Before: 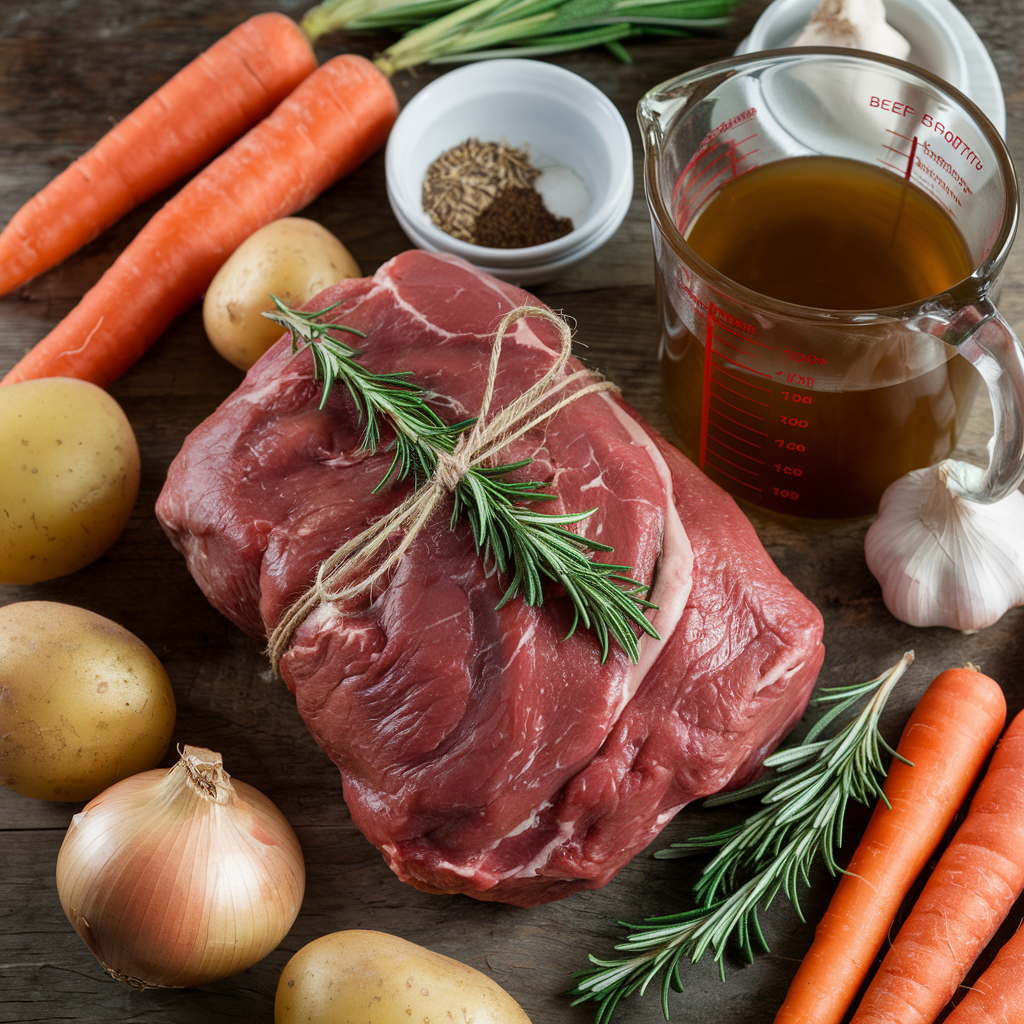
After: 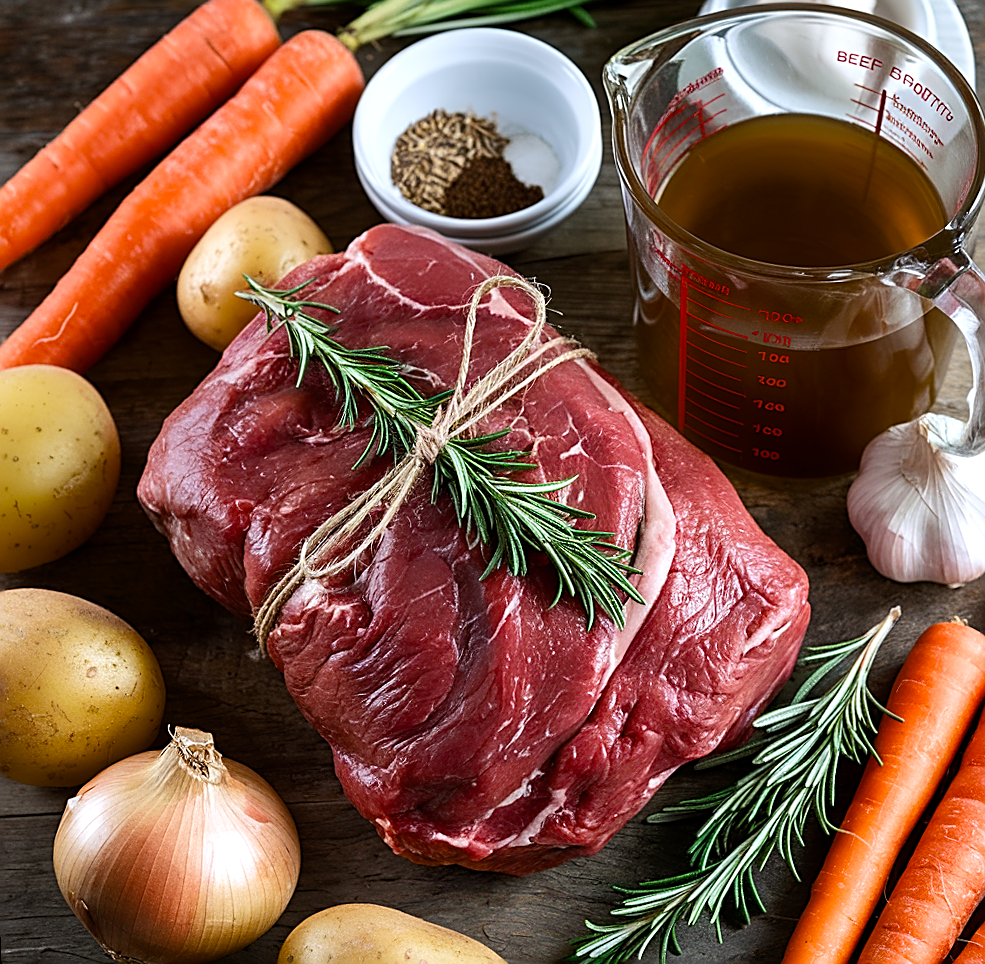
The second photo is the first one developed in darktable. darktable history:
sharpen: amount 1
tone equalizer: -8 EV -0.417 EV, -7 EV -0.389 EV, -6 EV -0.333 EV, -5 EV -0.222 EV, -3 EV 0.222 EV, -2 EV 0.333 EV, -1 EV 0.389 EV, +0 EV 0.417 EV, edges refinement/feathering 500, mask exposure compensation -1.57 EV, preserve details no
rotate and perspective: rotation -2.12°, lens shift (vertical) 0.009, lens shift (horizontal) -0.008, automatic cropping original format, crop left 0.036, crop right 0.964, crop top 0.05, crop bottom 0.959
white balance: red 0.984, blue 1.059
color balance rgb: linear chroma grading › shadows -8%, linear chroma grading › global chroma 10%, perceptual saturation grading › global saturation 2%, perceptual saturation grading › highlights -2%, perceptual saturation grading › mid-tones 4%, perceptual saturation grading › shadows 8%, perceptual brilliance grading › global brilliance 2%, perceptual brilliance grading › highlights -4%, global vibrance 16%, saturation formula JzAzBz (2021)
